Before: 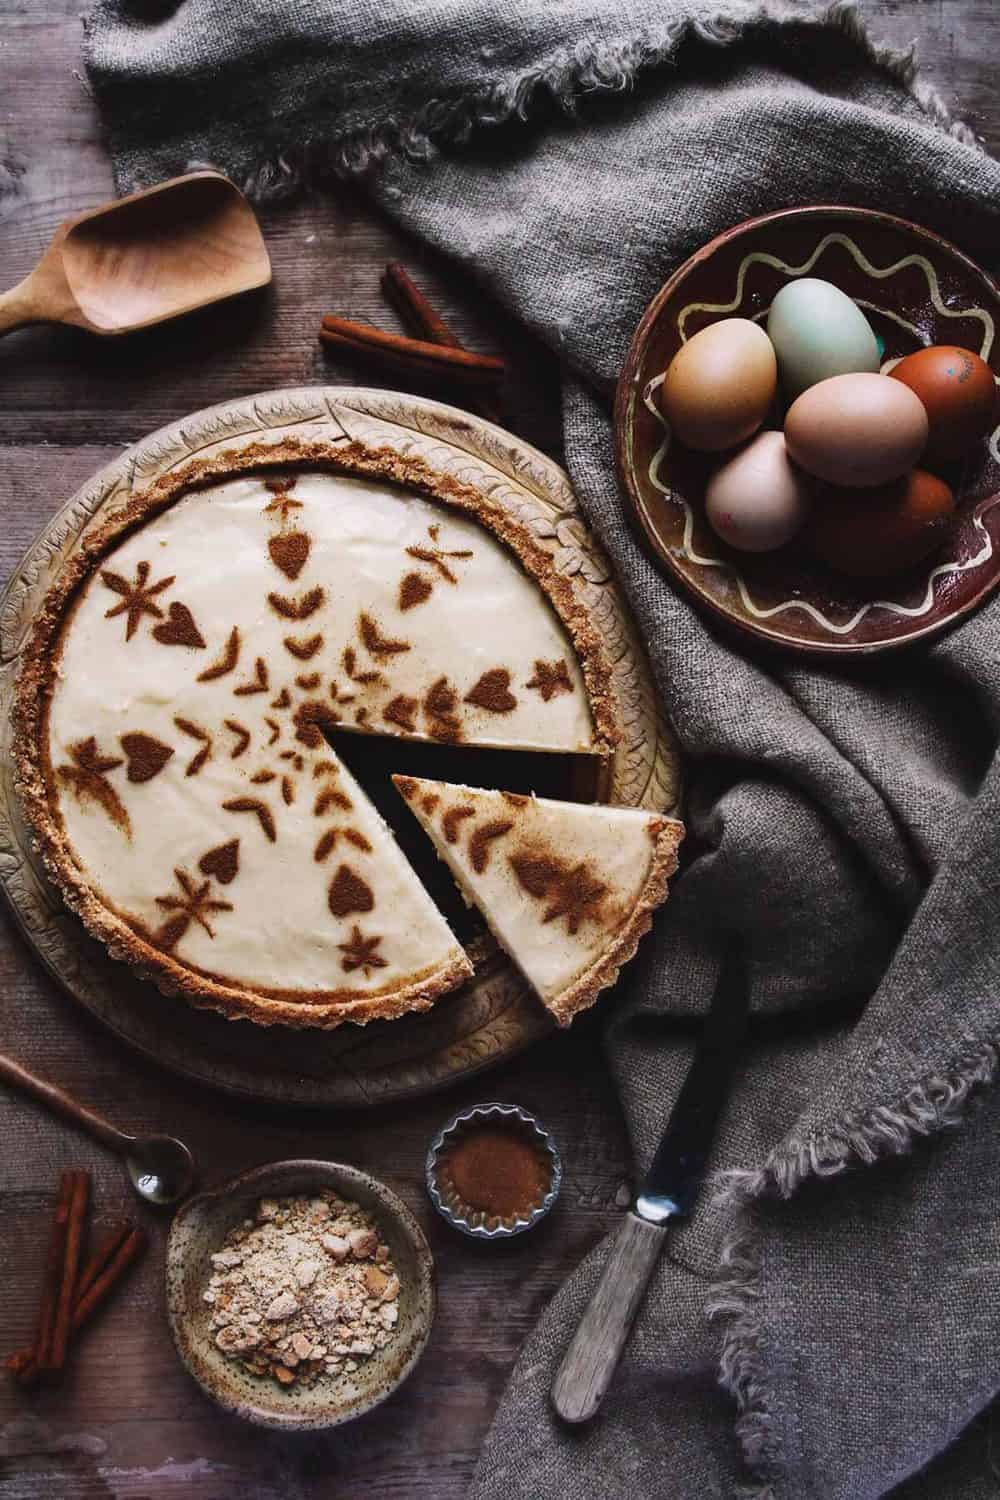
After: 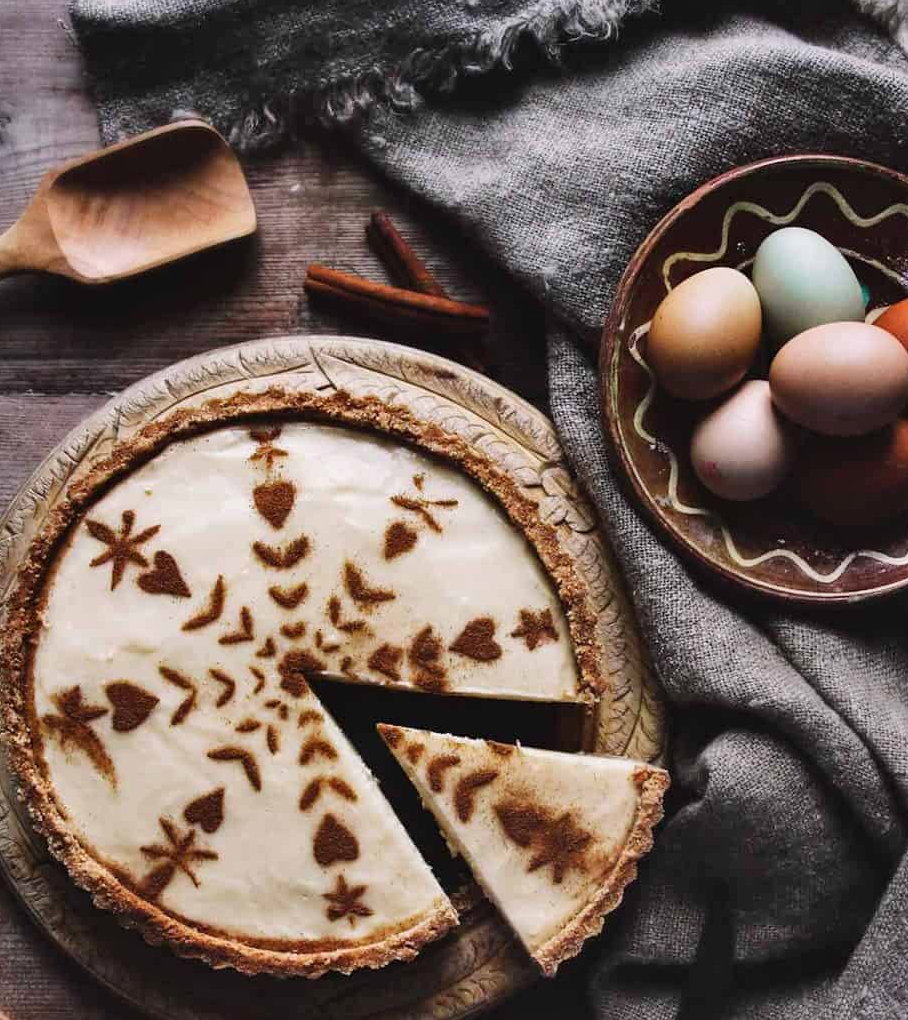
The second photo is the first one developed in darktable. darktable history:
shadows and highlights: white point adjustment 0.882, soften with gaussian
crop: left 1.516%, top 3.462%, right 7.599%, bottom 28.491%
